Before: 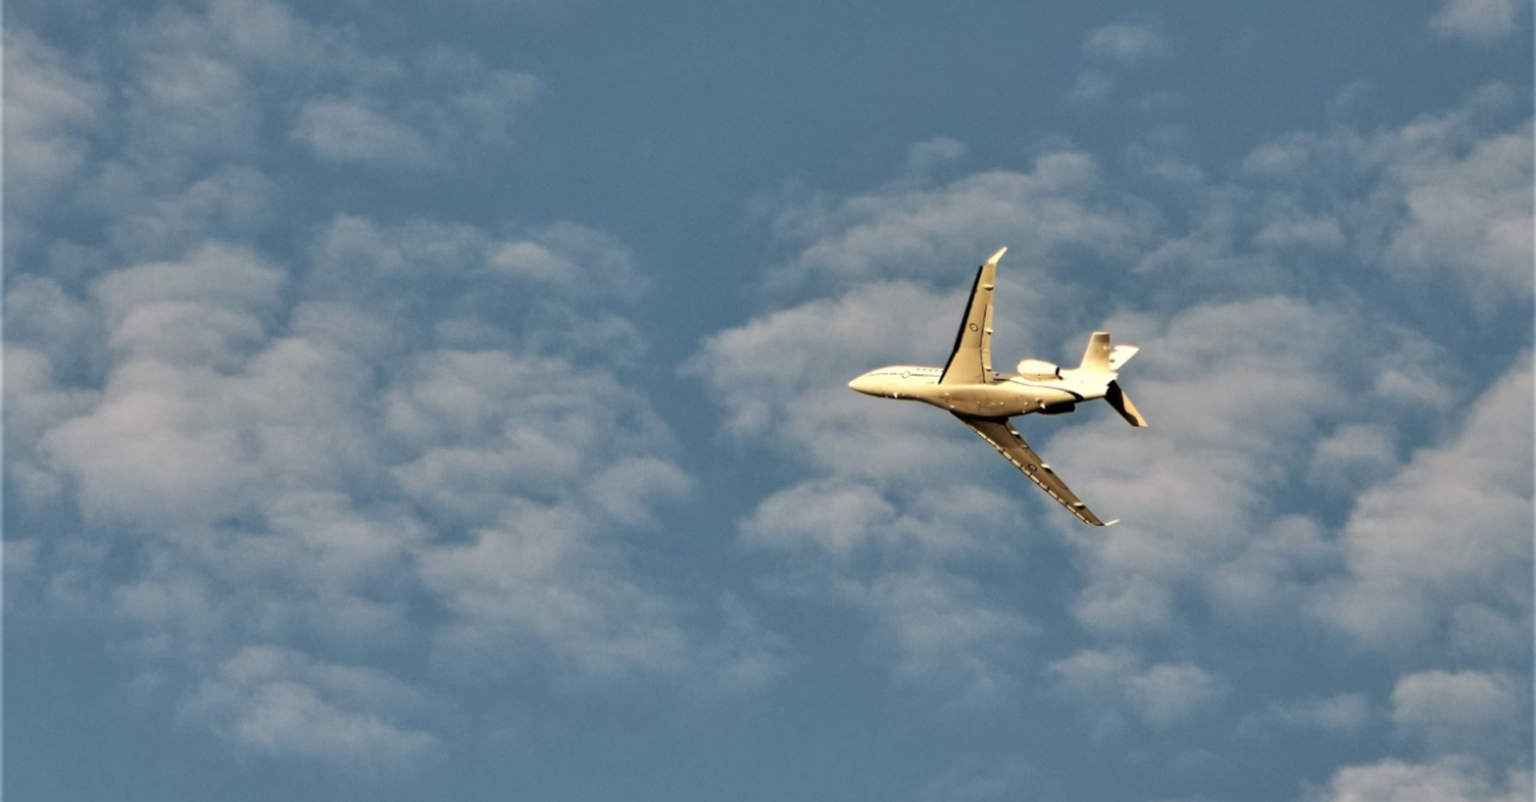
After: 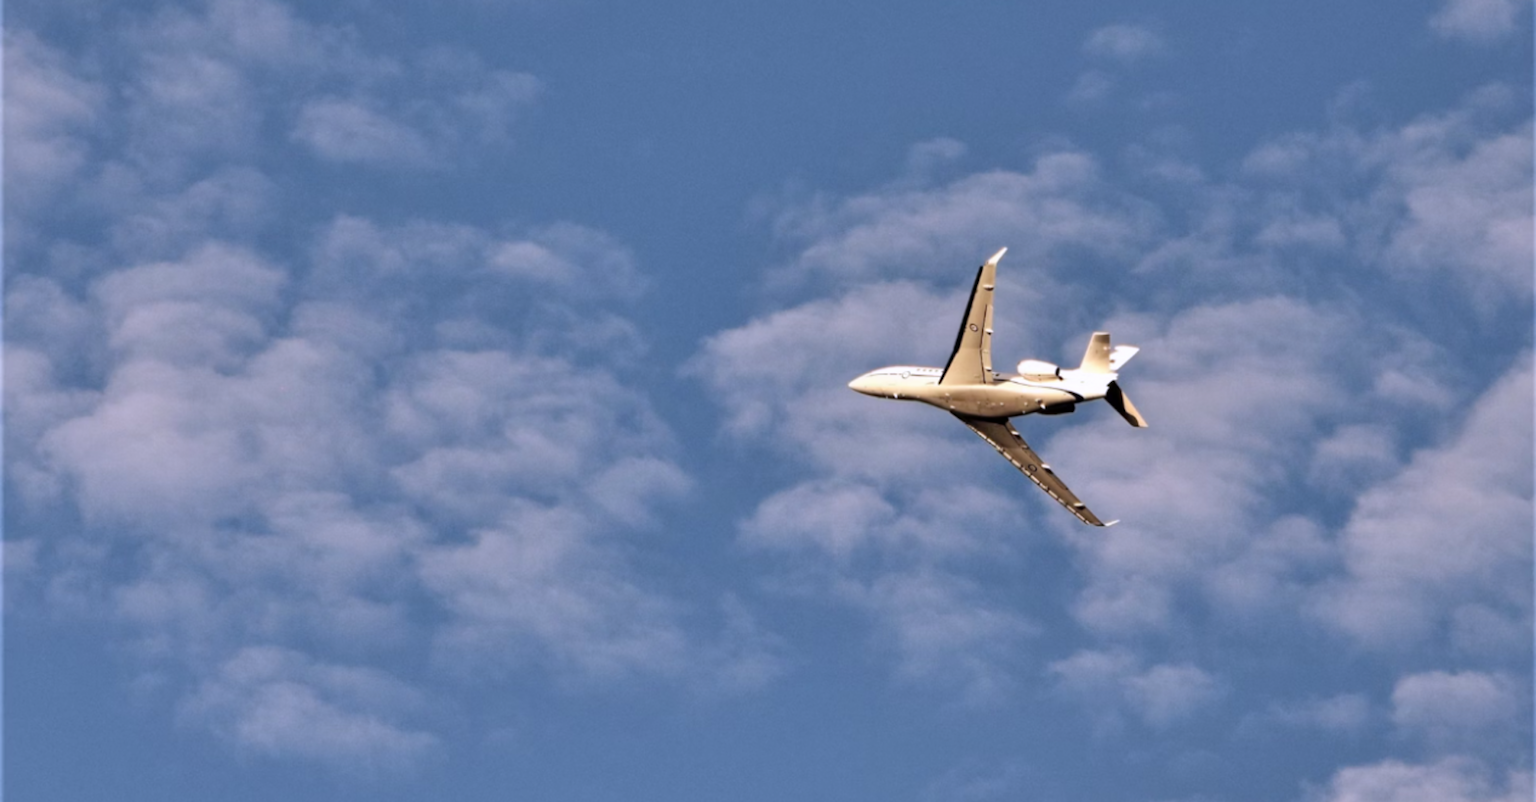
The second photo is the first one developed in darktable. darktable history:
color calibration: illuminant custom, x 0.367, y 0.392, temperature 4438.33 K
